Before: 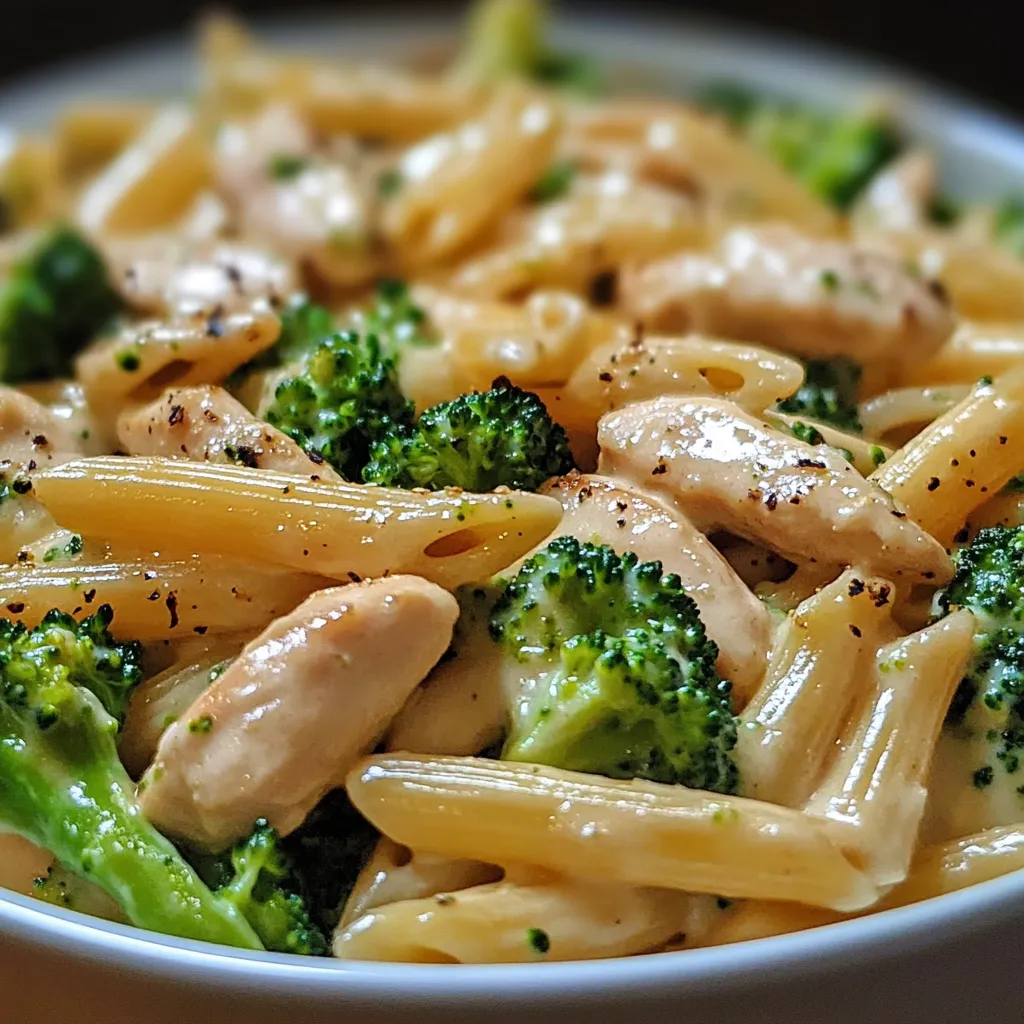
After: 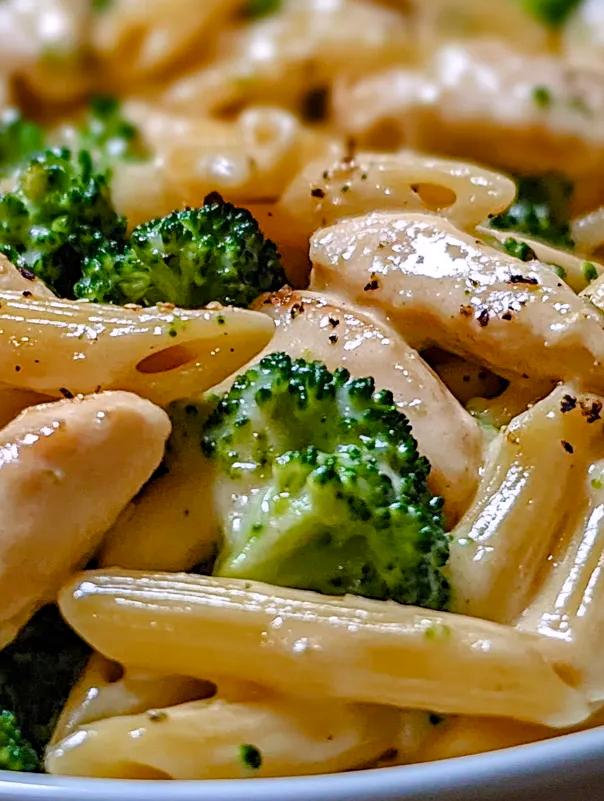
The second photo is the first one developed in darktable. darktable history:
color balance rgb: highlights gain › chroma 2.001%, highlights gain › hue 292.44°, perceptual saturation grading › global saturation 25.537%, perceptual saturation grading › highlights -50.175%, perceptual saturation grading › shadows 30.68%
haze removal: compatibility mode true
crop and rotate: left 28.217%, top 18.06%, right 12.725%, bottom 3.711%
